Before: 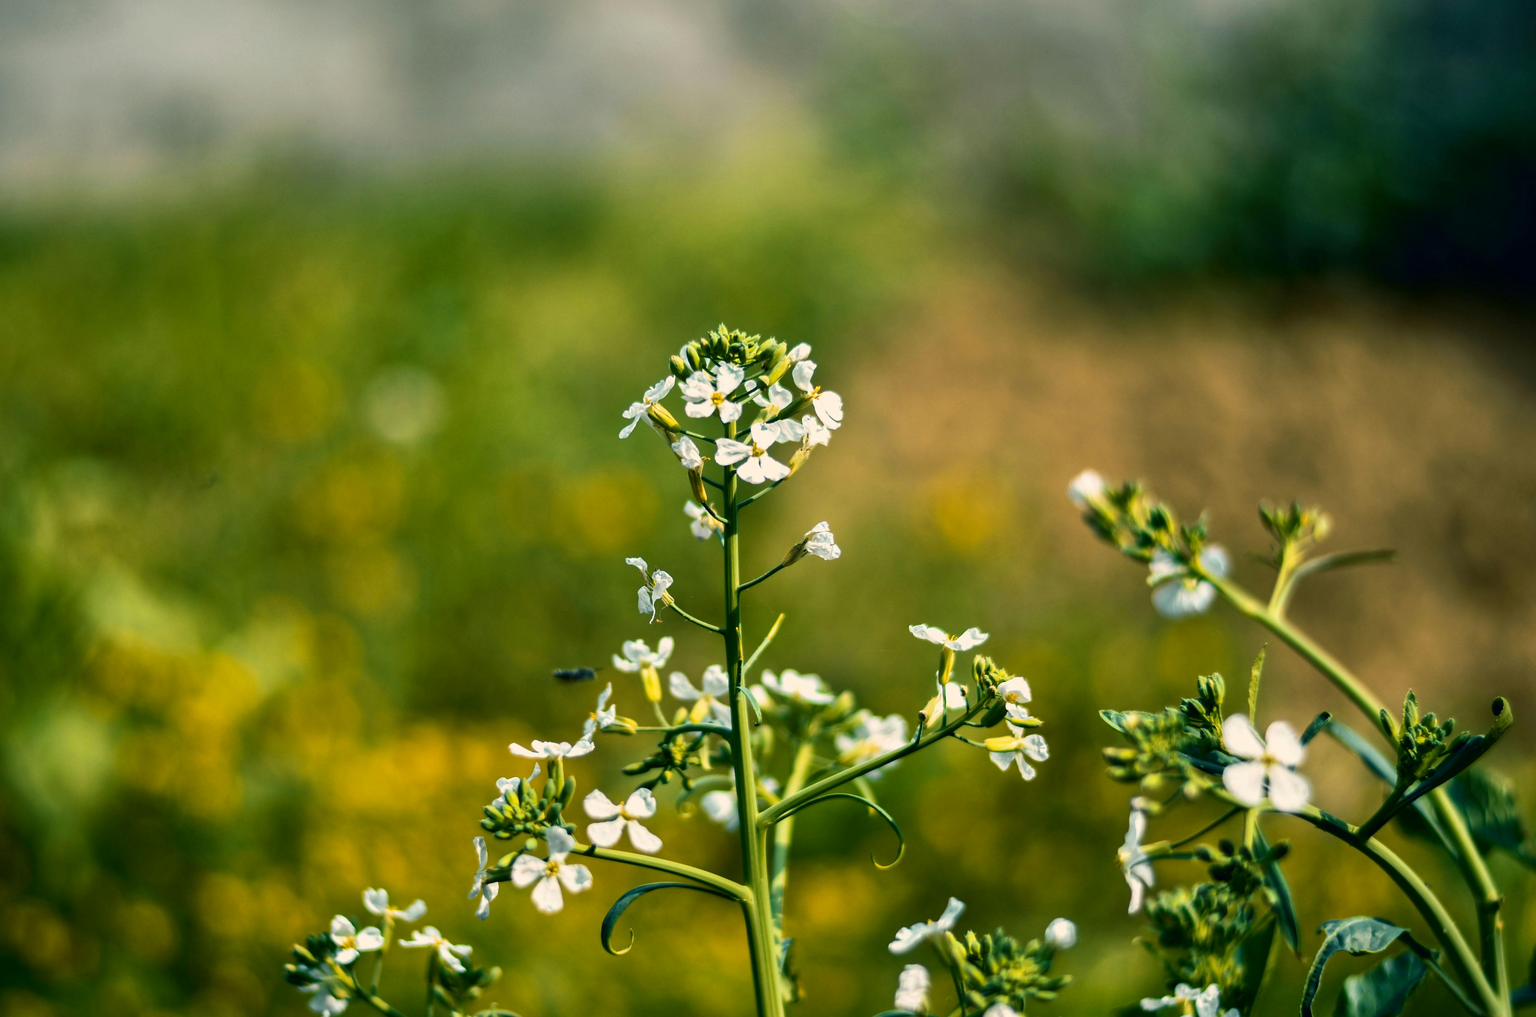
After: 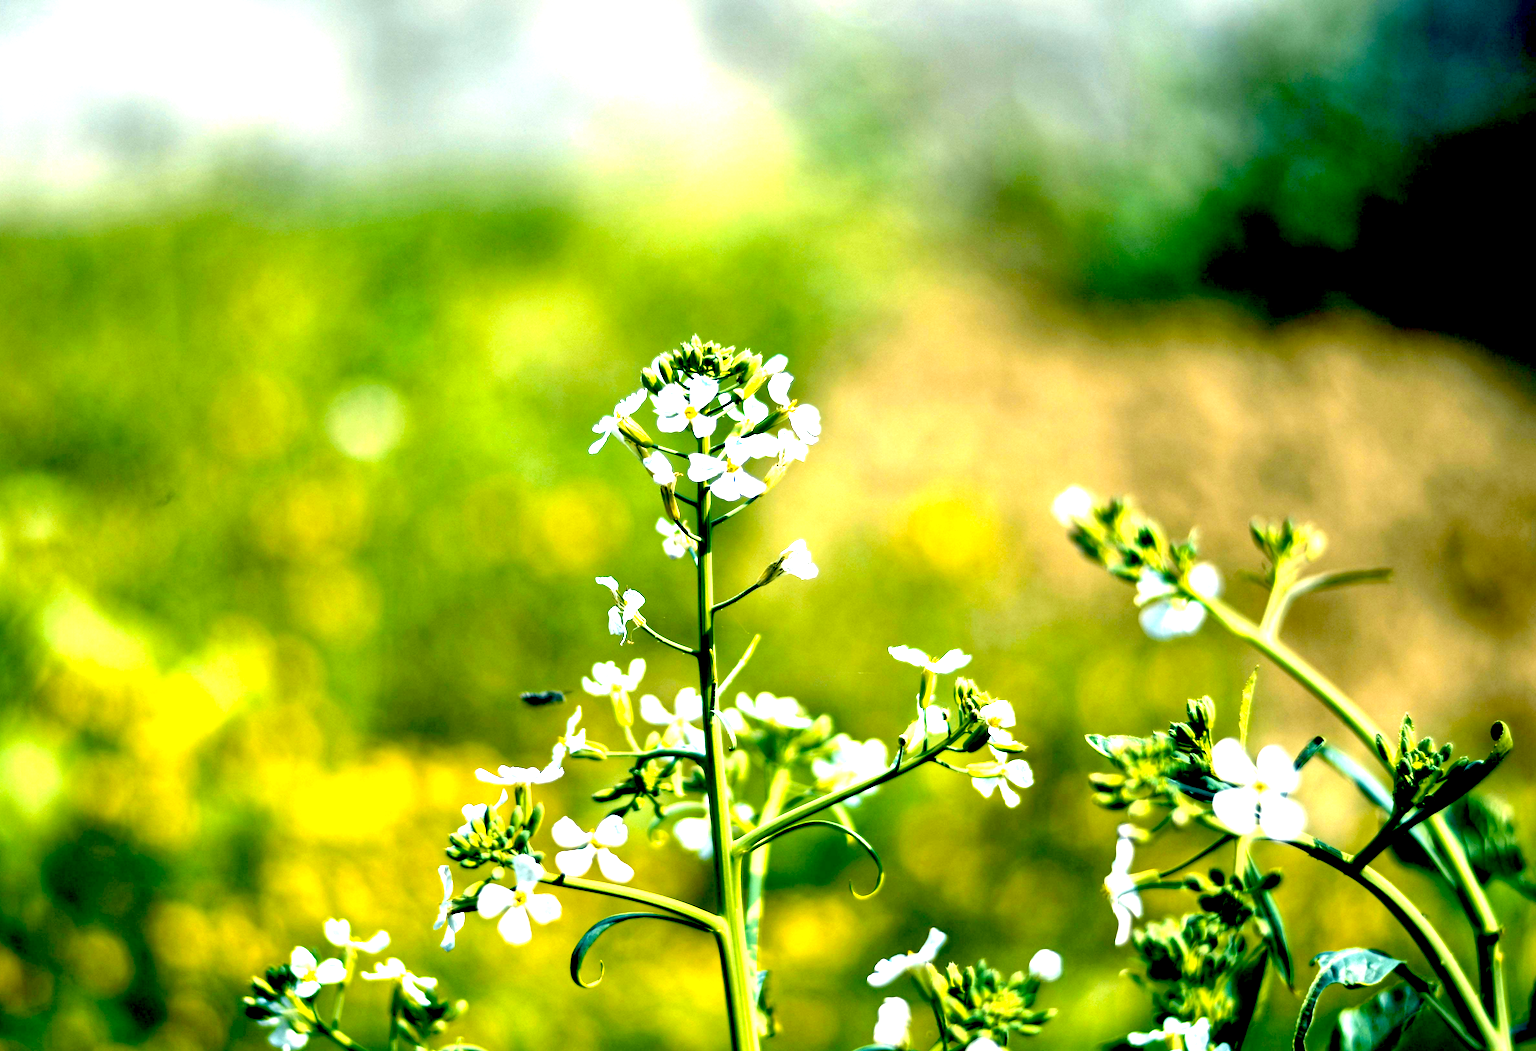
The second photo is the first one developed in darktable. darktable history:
exposure: black level correction 0.016, exposure 1.774 EV, compensate highlight preservation false
white balance: red 0.954, blue 1.079
crop and rotate: left 3.238%
